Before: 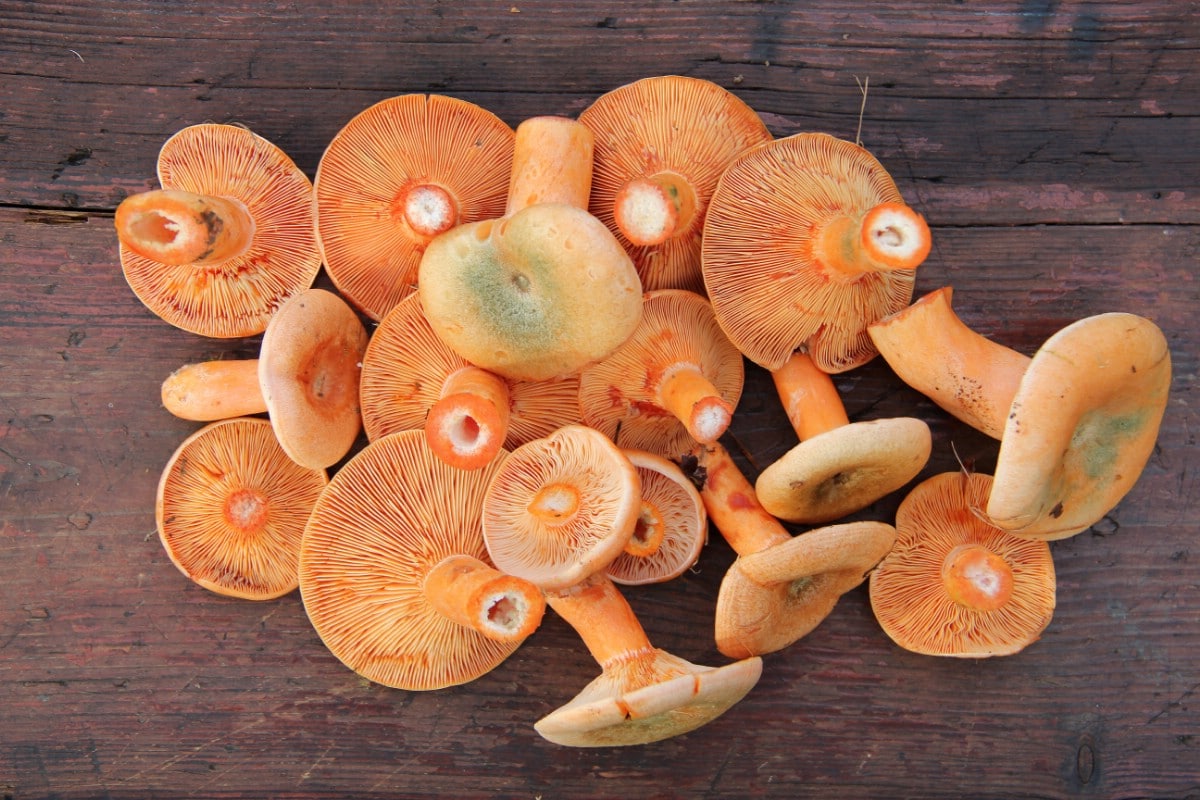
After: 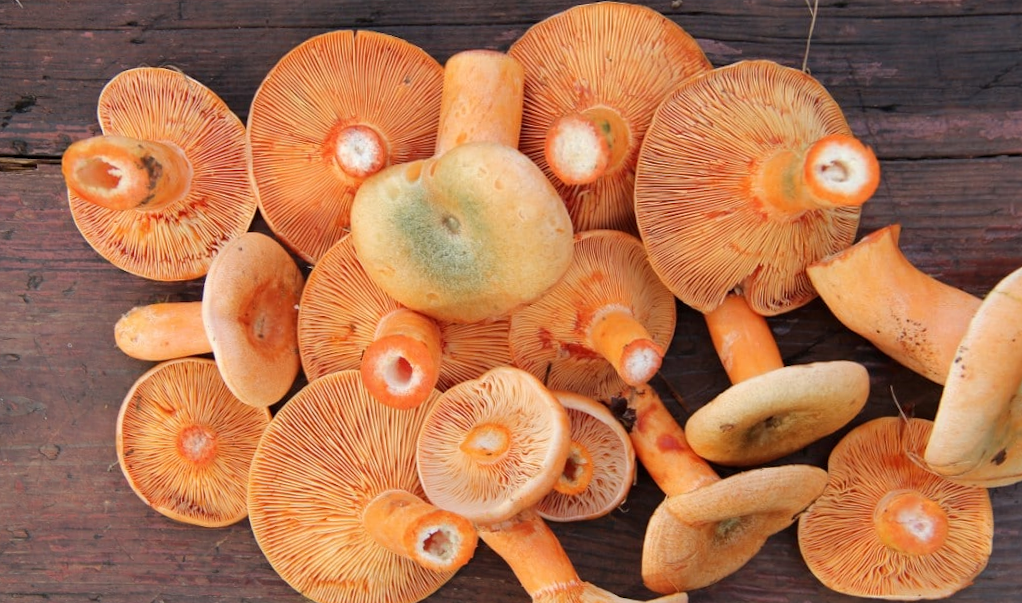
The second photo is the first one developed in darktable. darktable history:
crop: top 7.49%, right 9.717%, bottom 11.943%
rotate and perspective: rotation 0.062°, lens shift (vertical) 0.115, lens shift (horizontal) -0.133, crop left 0.047, crop right 0.94, crop top 0.061, crop bottom 0.94
